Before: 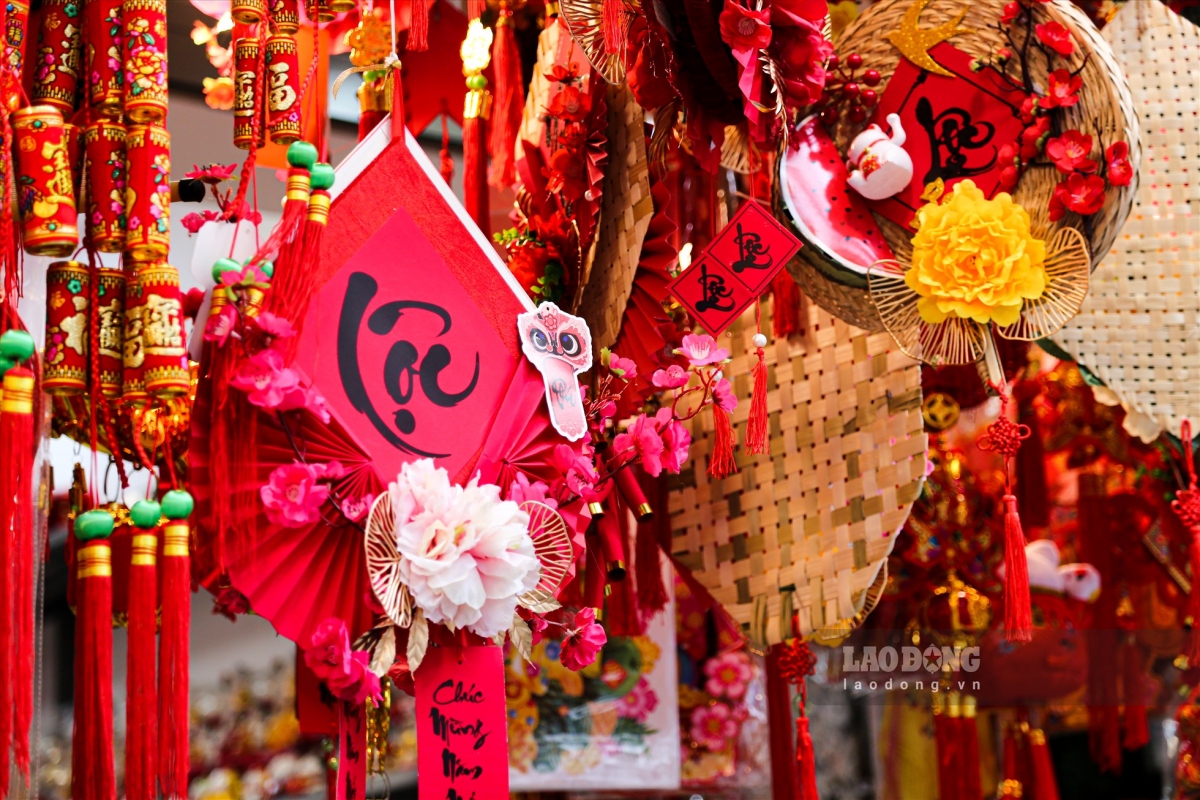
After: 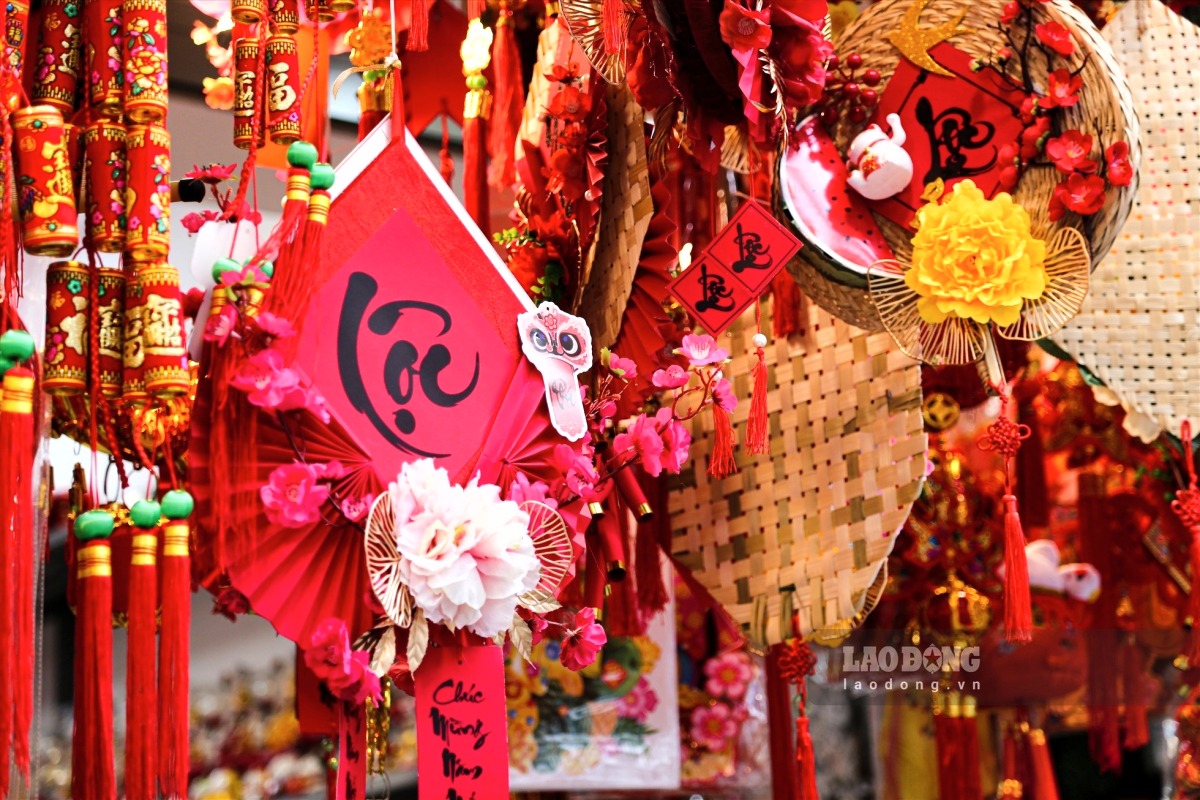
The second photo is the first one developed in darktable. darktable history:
shadows and highlights: radius 45.15, white point adjustment 6.74, compress 80.1%, soften with gaussian
